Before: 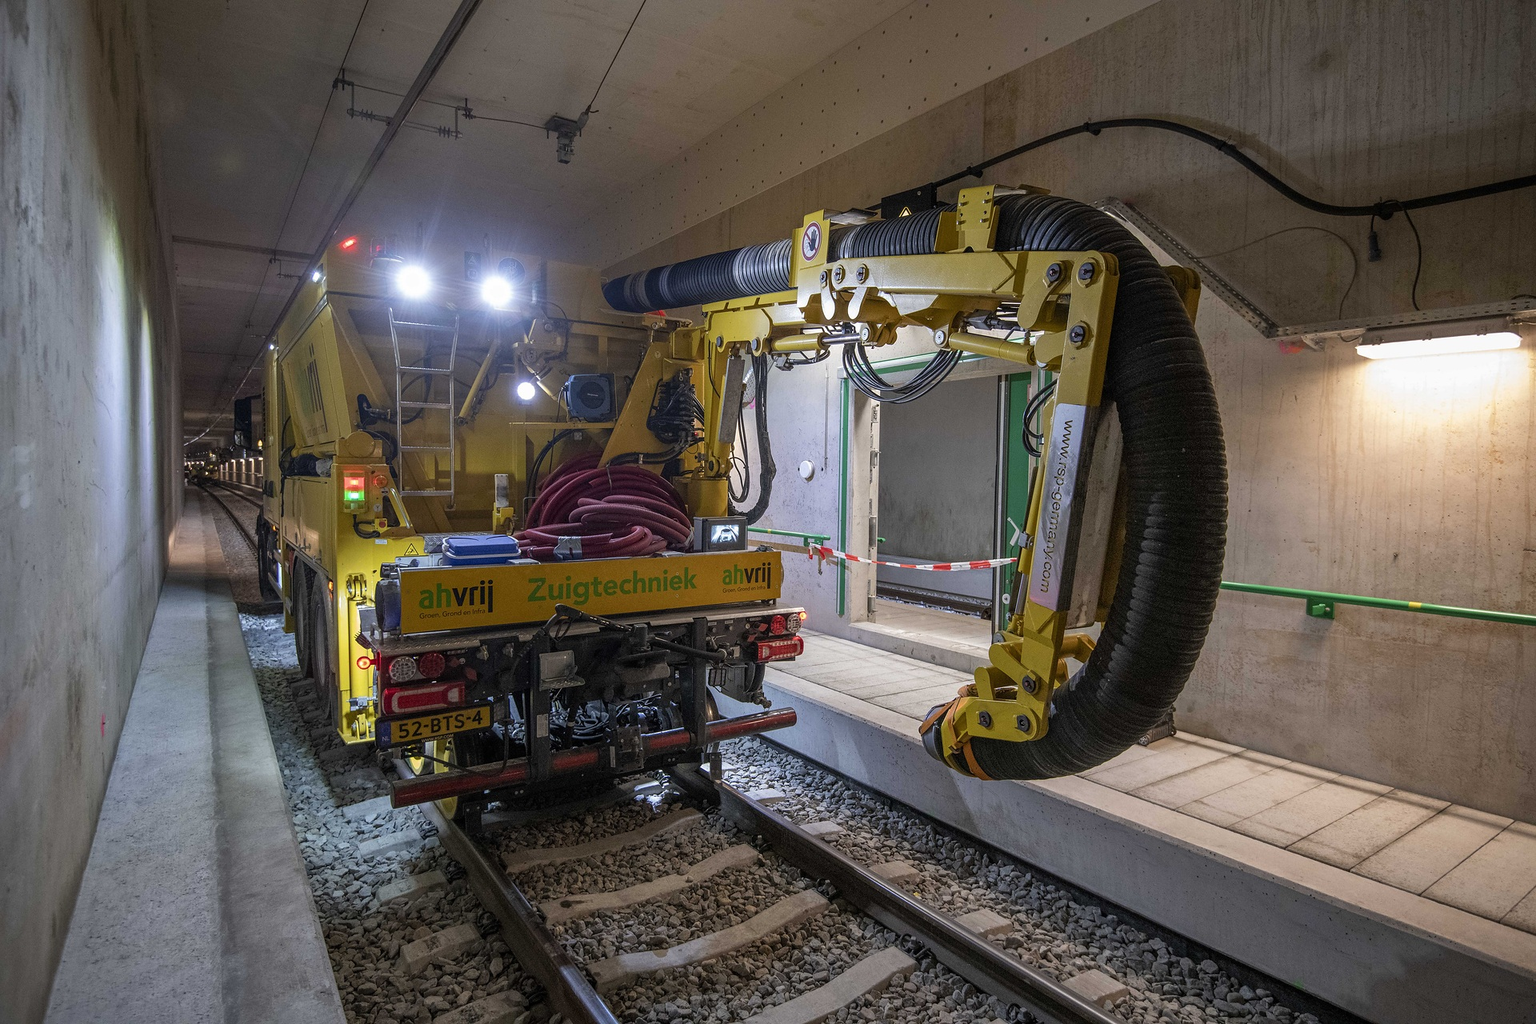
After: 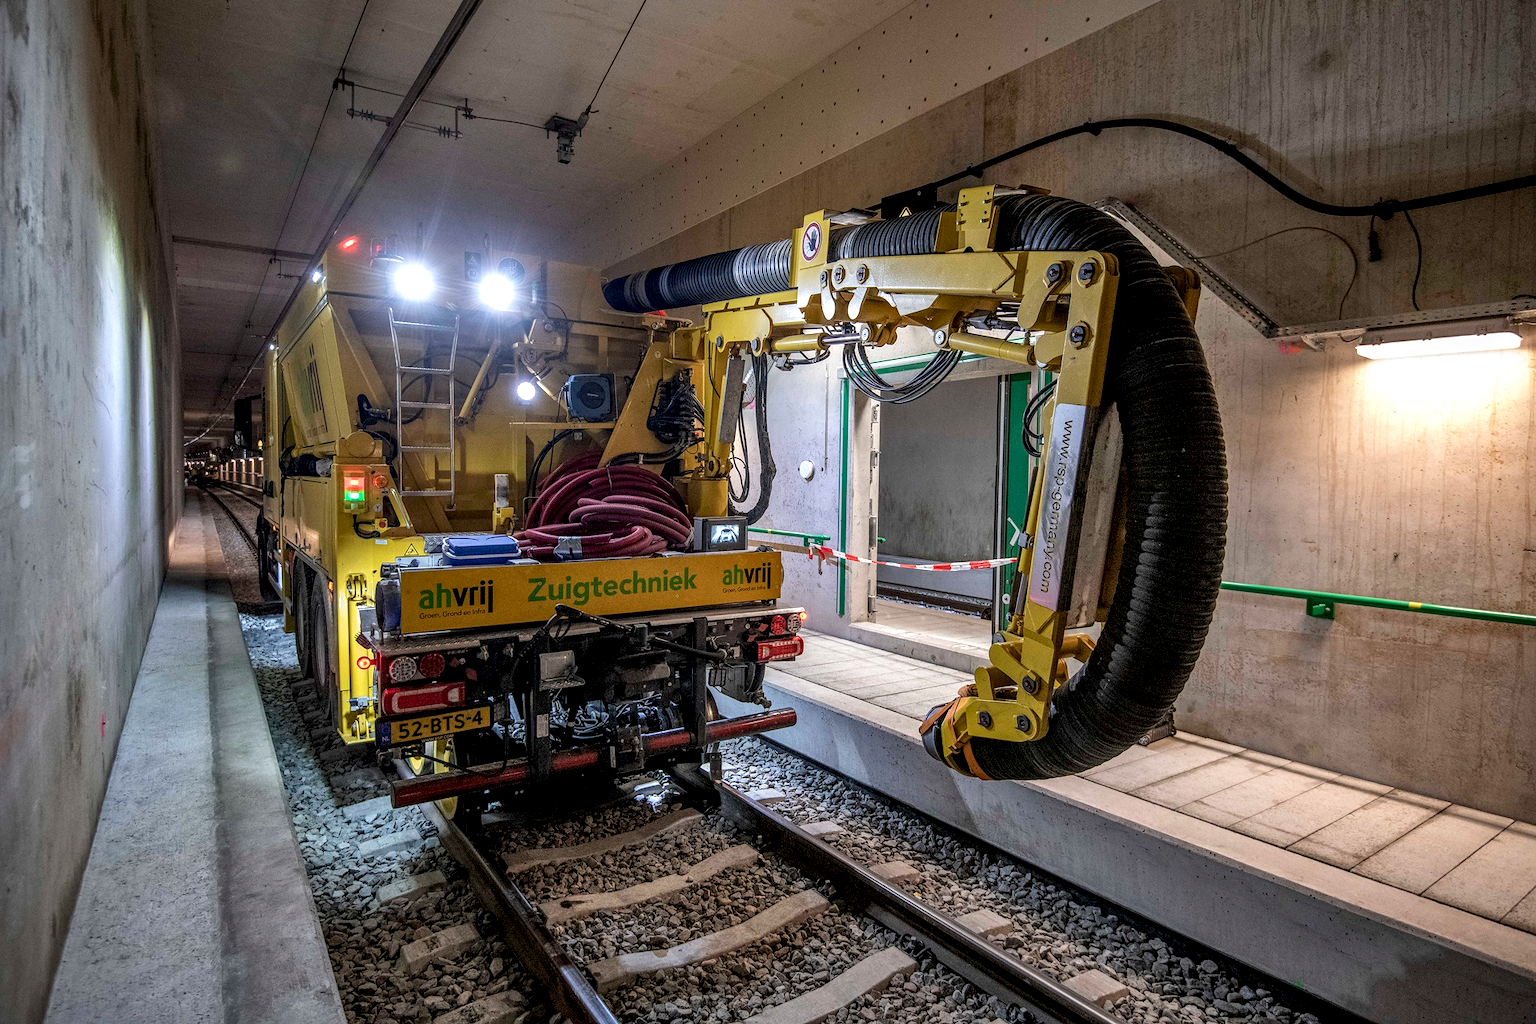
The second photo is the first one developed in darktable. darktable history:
local contrast: detail 150%
shadows and highlights: shadows 36.79, highlights -27.37, soften with gaussian
